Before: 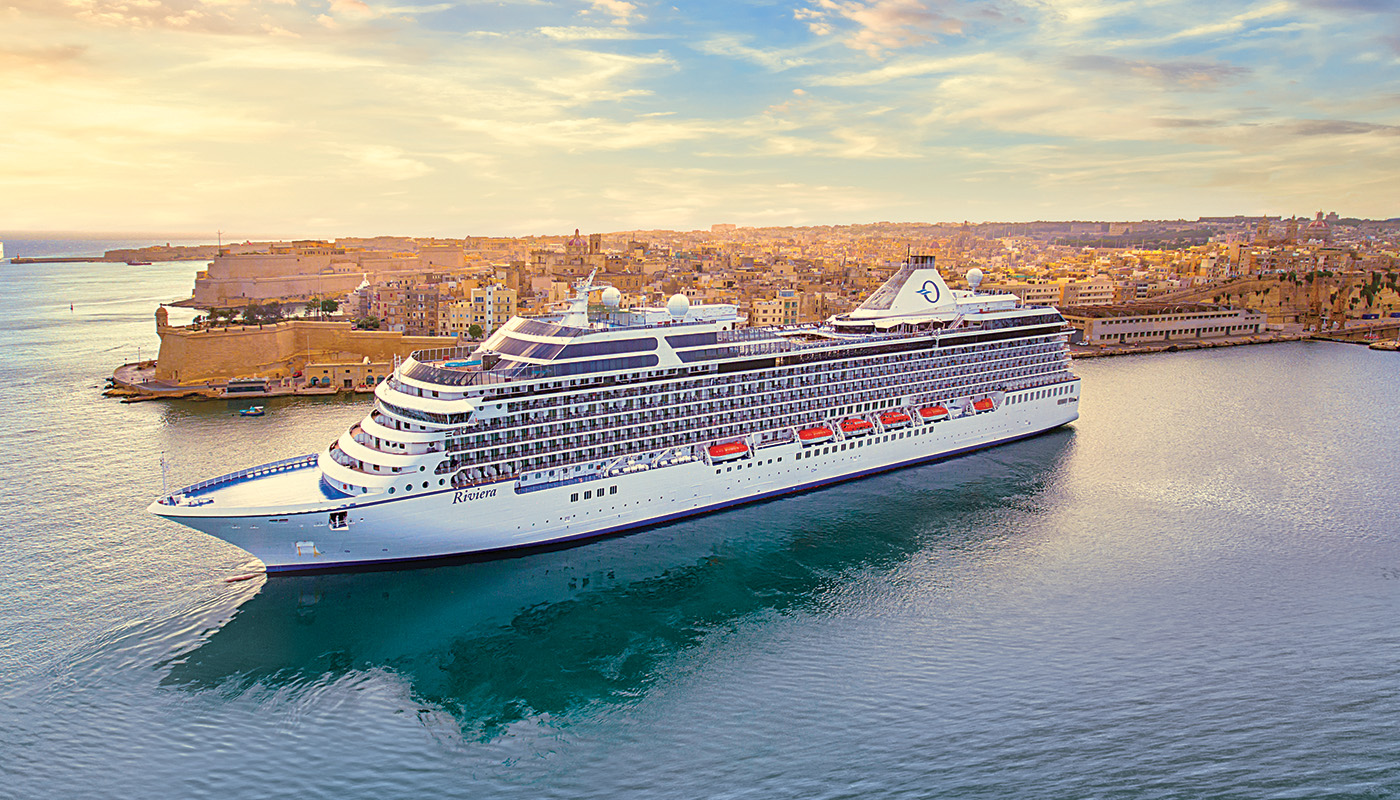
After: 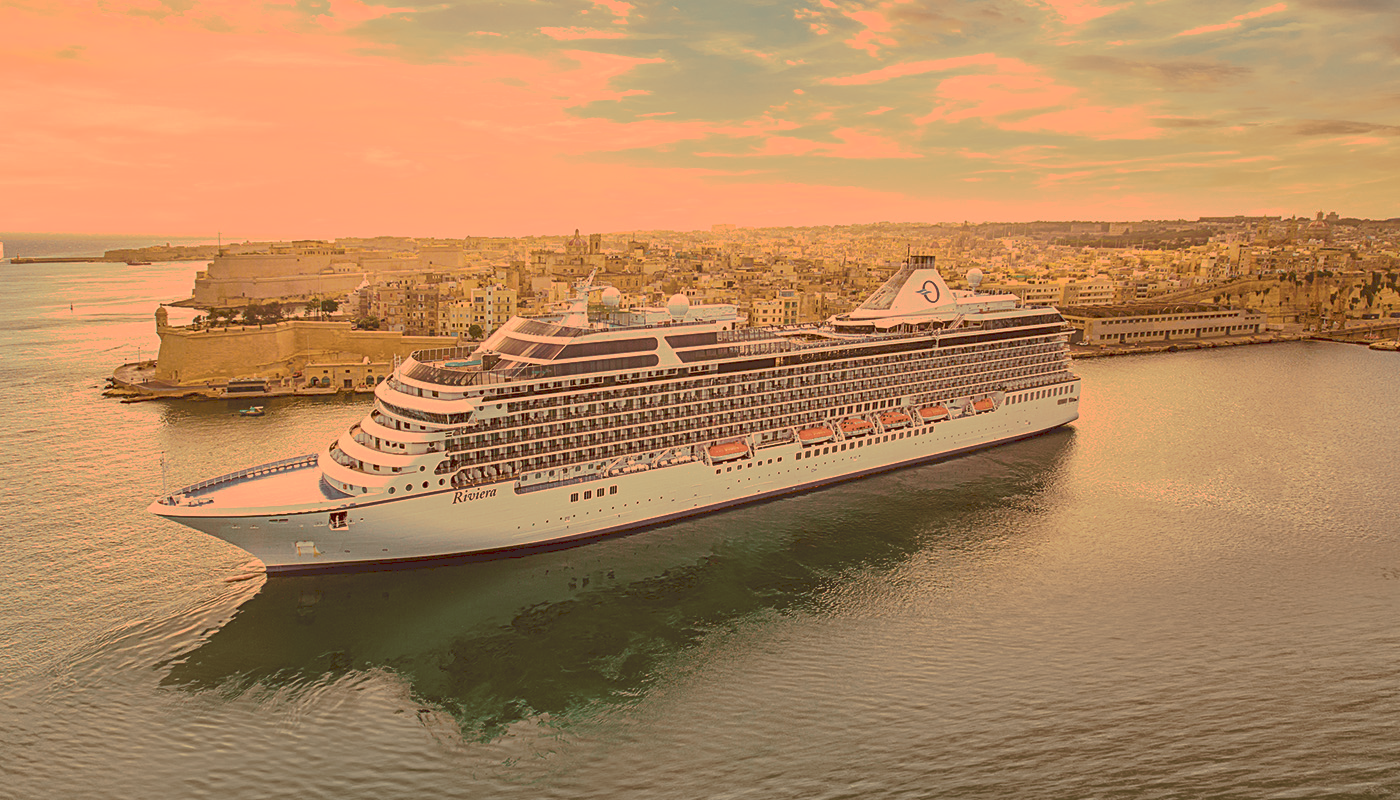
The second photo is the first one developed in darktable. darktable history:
tone curve: curves: ch0 [(0, 0) (0.003, 0.149) (0.011, 0.152) (0.025, 0.154) (0.044, 0.164) (0.069, 0.179) (0.1, 0.194) (0.136, 0.211) (0.177, 0.232) (0.224, 0.258) (0.277, 0.289) (0.335, 0.326) (0.399, 0.371) (0.468, 0.438) (0.543, 0.504) (0.623, 0.569) (0.709, 0.642) (0.801, 0.716) (0.898, 0.775) (1, 1)], preserve colors none
color look up table: target L [94.03, 93.14, 86.06, 83.33, 74.23, 72.65, 66.88, 62.82, 60.3, 61.08, 43.98, 28.71, 6.221, 86.2, 82.52, 81.63, 76.91, 69.58, 63.66, 67.99, 61.21, 43.62, 42.56, 36.99, 9.405, 95.17, 86.3, 74.04, 66.29, 66.27, 54.01, 64.07, 55.44, 61.9, 55.59, 43.81, 35.65, 41.7, 15.75, 13.82, 2.747, 83.41, 82.26, 74.35, 60.74, 47.44, 45.39, 30.83, 27.47], target a [17.96, 13.41, -25.13, -43.96, -14.2, 4.774, 3.956, 11.63, -20.79, -25.57, -7.653, -4.131, 13.28, 34.18, 21.74, 44.49, 37.93, 18.9, 29.09, 54.52, 46.6, 17.91, 36.48, 31.87, 27.31, 20.02, 37.56, 60, 13.47, 73.72, 31.37, 14.27, 23.11, 45.98, 48.21, 35.35, 14.84, 17.27, 30.21, 21.43, 18.34, -42.61, -5.497, -19.02, -28.79, 2.827, -4.163, -7.51, 12.14], target b [55.56, 84.82, 73.19, 47.82, 53.1, 72.19, 51.71, 37.34, 34.98, 56.07, 62.55, 48.74, 10.47, 59.48, 76.27, 47.69, 60.41, 64.45, 44.29, 41.48, 53.57, 59.26, 47.02, 62.7, 15.94, 43.4, 31.3, 18.78, 24.12, 0.745, 21.68, -3.025, 9.333, -4.18, 24.08, 8.034, 9.377, -4.508, 26.5, 22.89, 4.475, 28.37, 29.87, 12.24, 21.74, 22.31, 10.15, 39.56, 38.47], num patches 49
